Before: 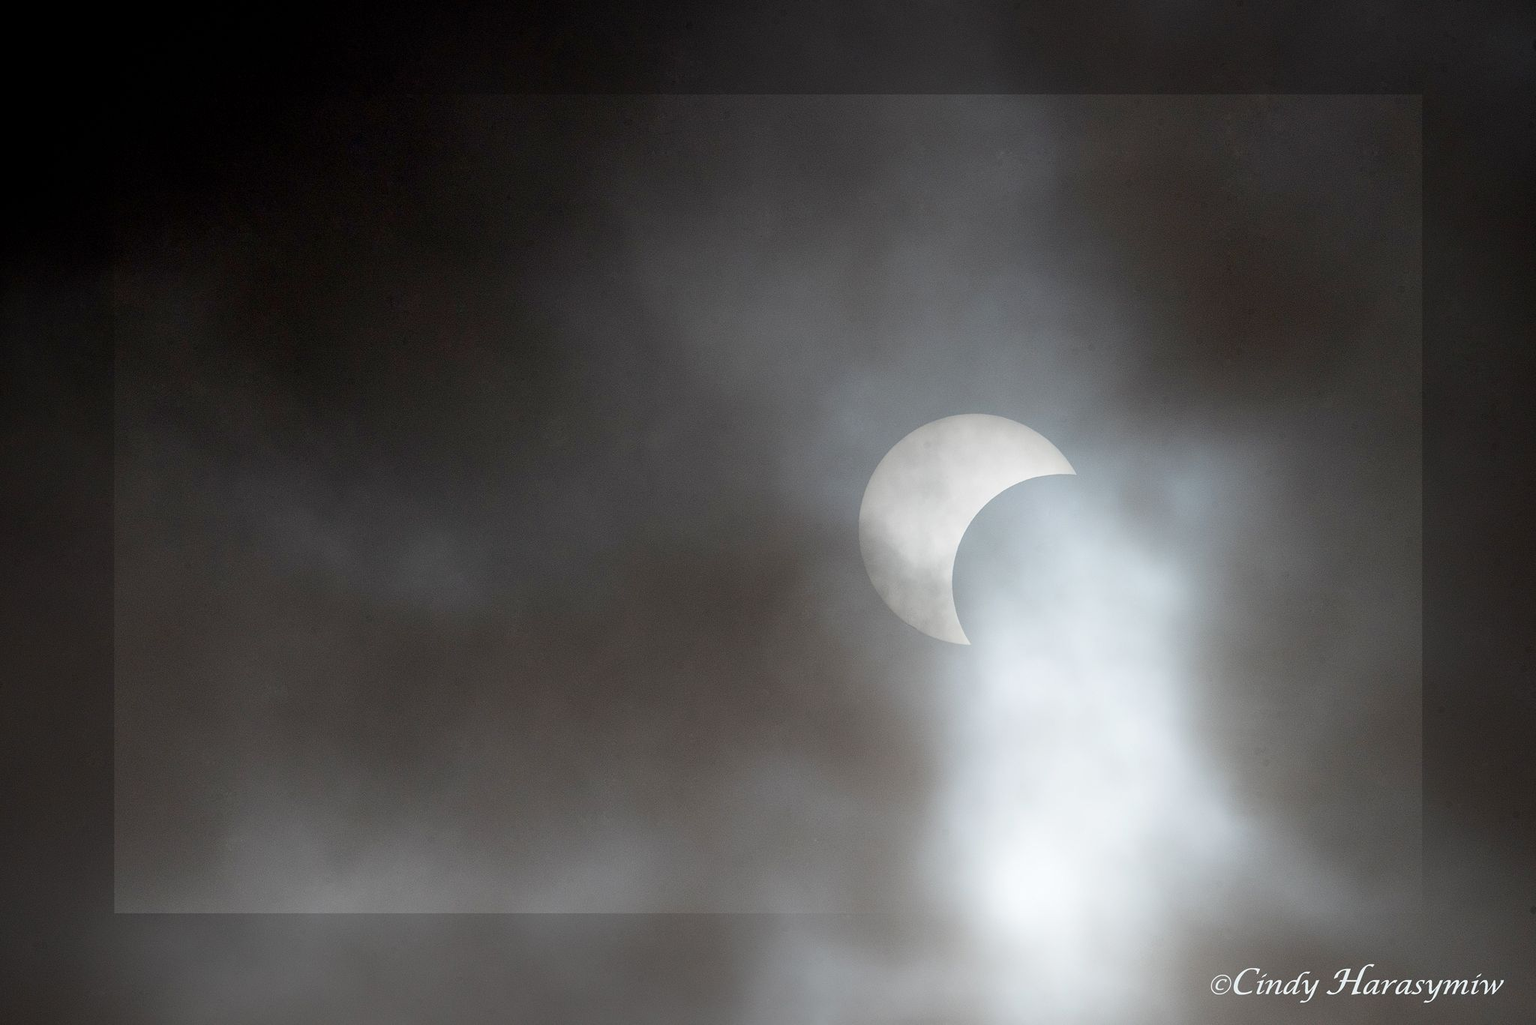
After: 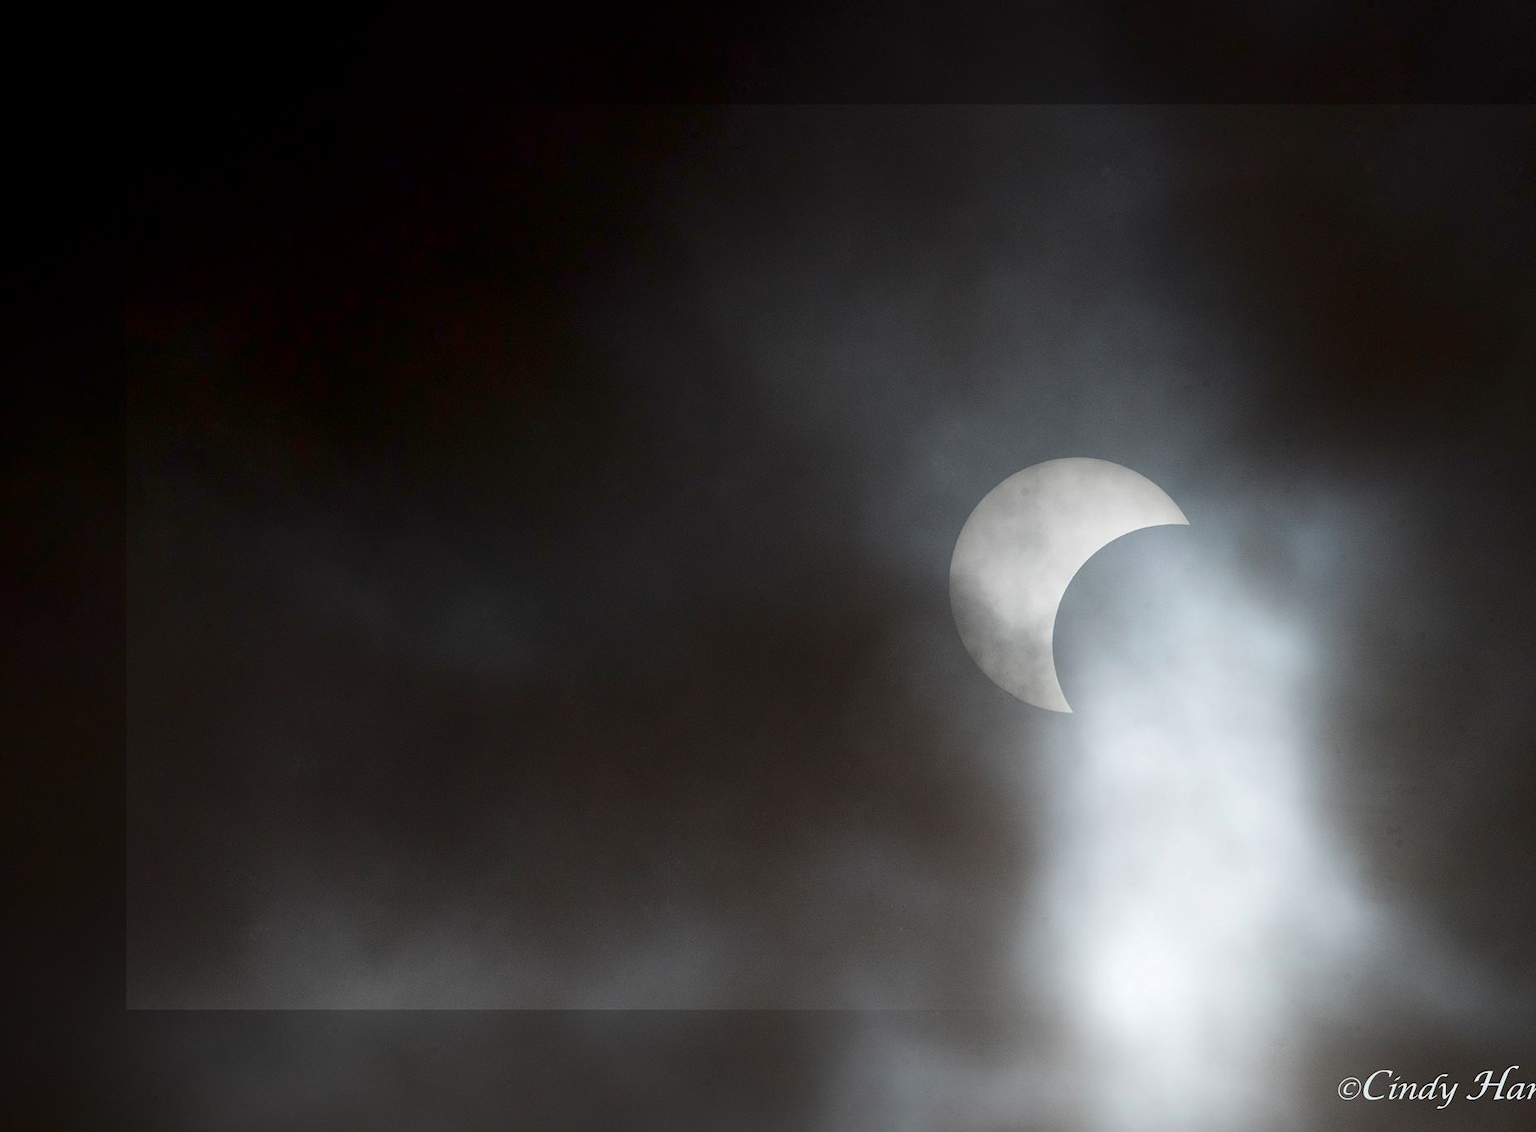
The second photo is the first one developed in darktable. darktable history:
crop: right 9.499%, bottom 0.043%
contrast brightness saturation: contrast 0.104, brightness -0.277, saturation 0.146
